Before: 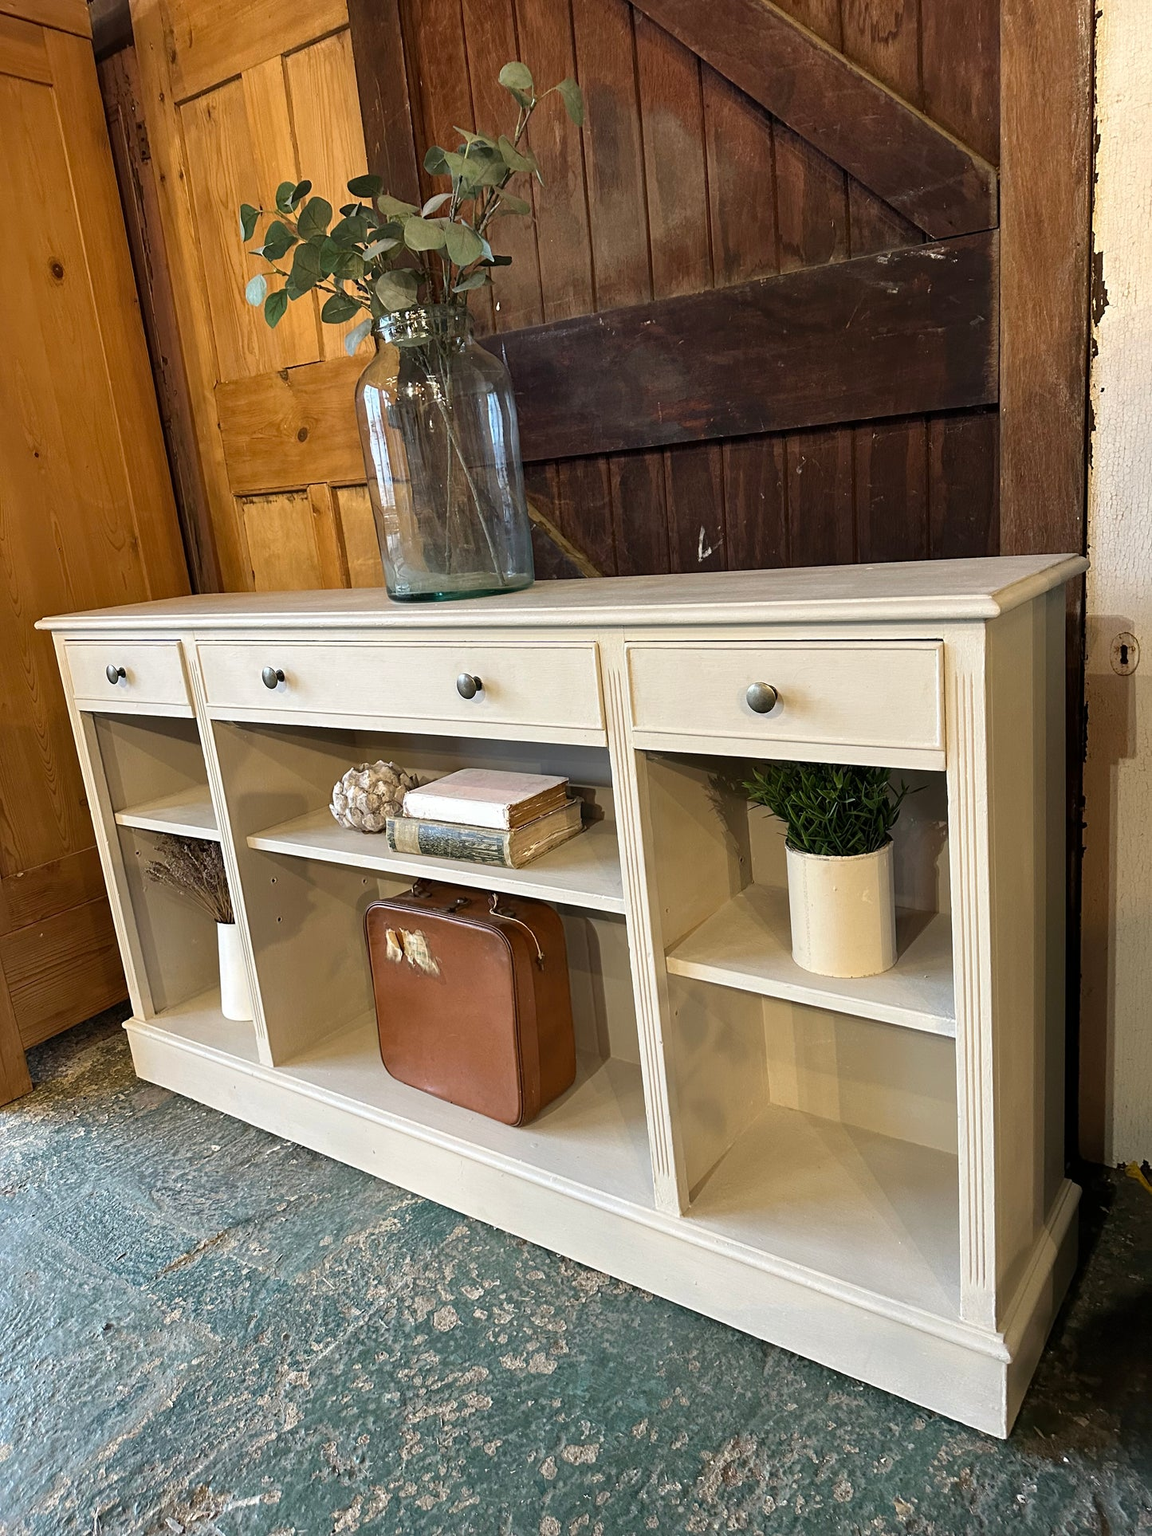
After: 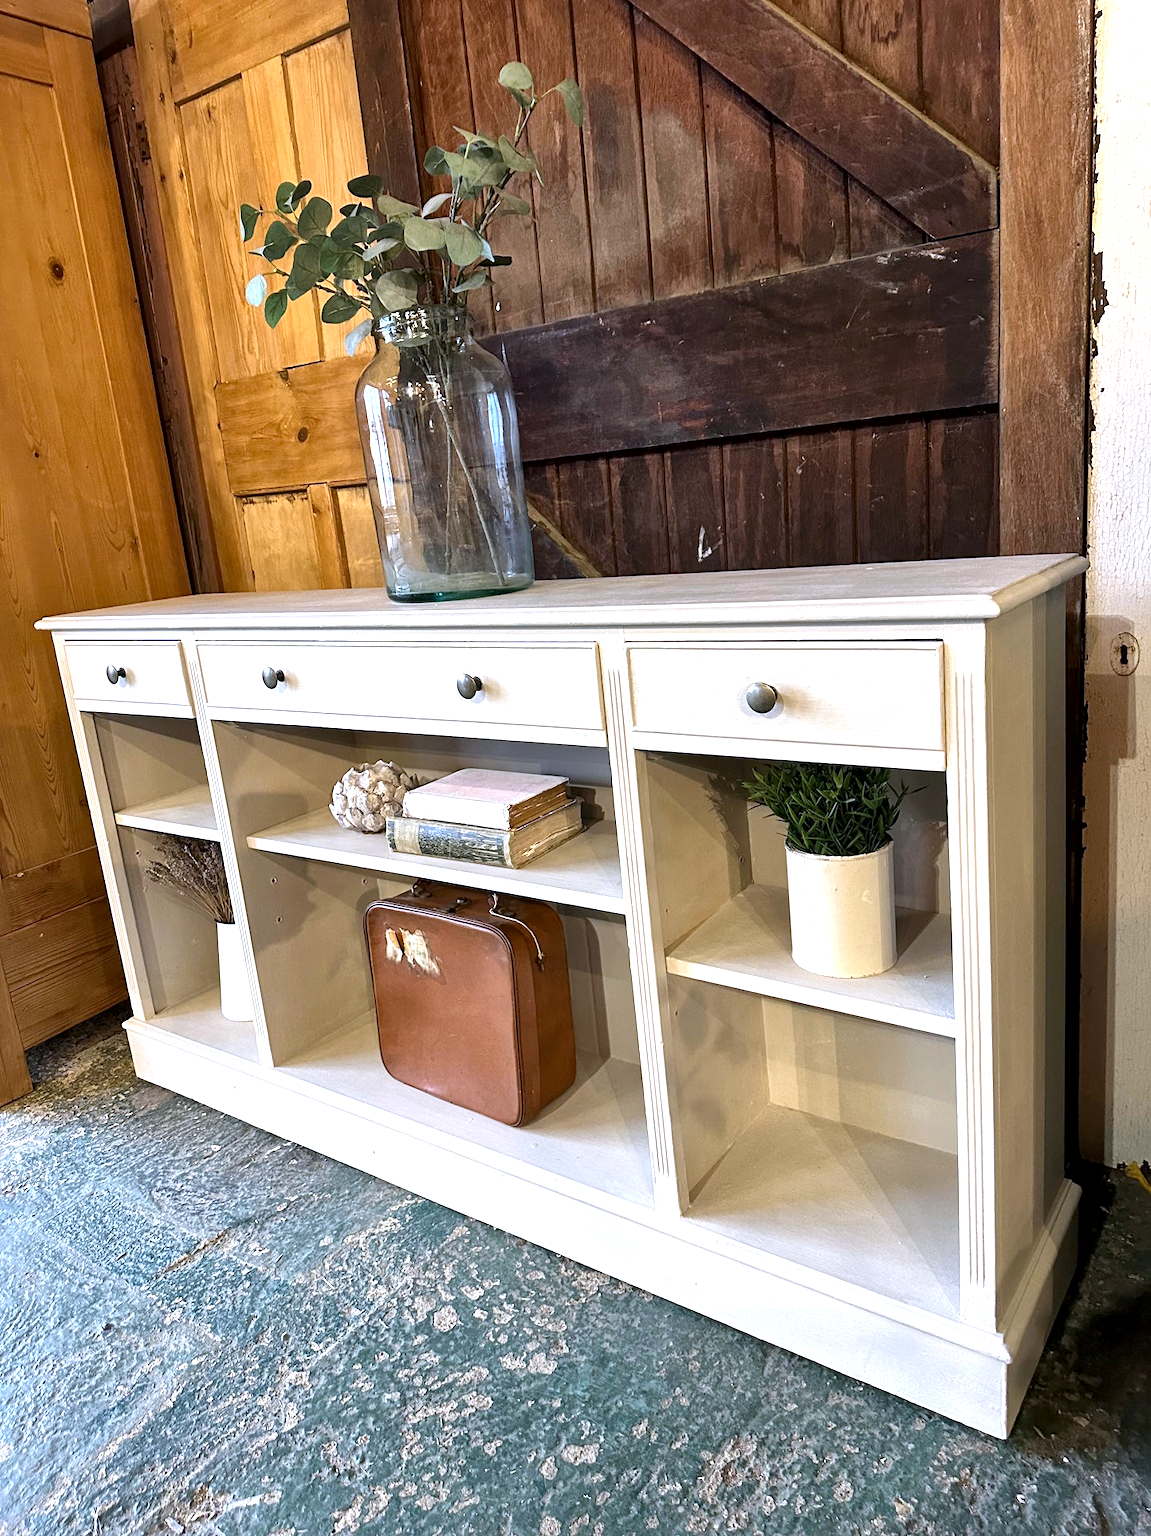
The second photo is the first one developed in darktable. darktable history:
local contrast: mode bilateral grid, contrast 20, coarseness 50, detail 150%, midtone range 0.2
exposure: exposure 0.559 EV, compensate highlight preservation false
white balance: red 0.967, blue 1.119, emerald 0.756
